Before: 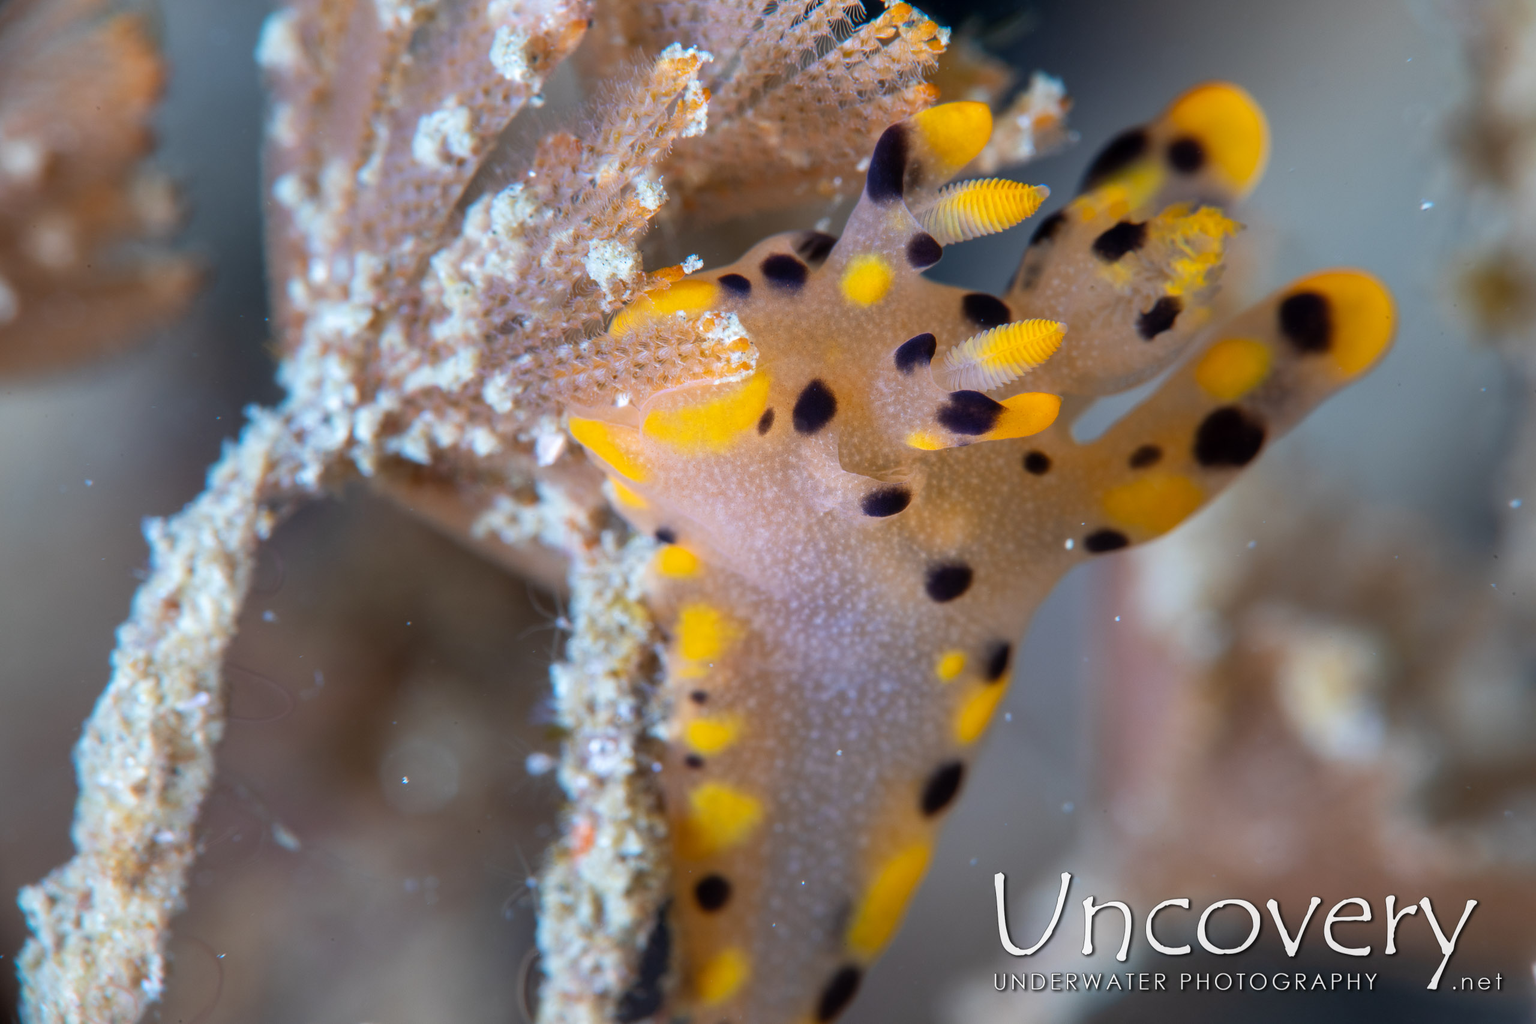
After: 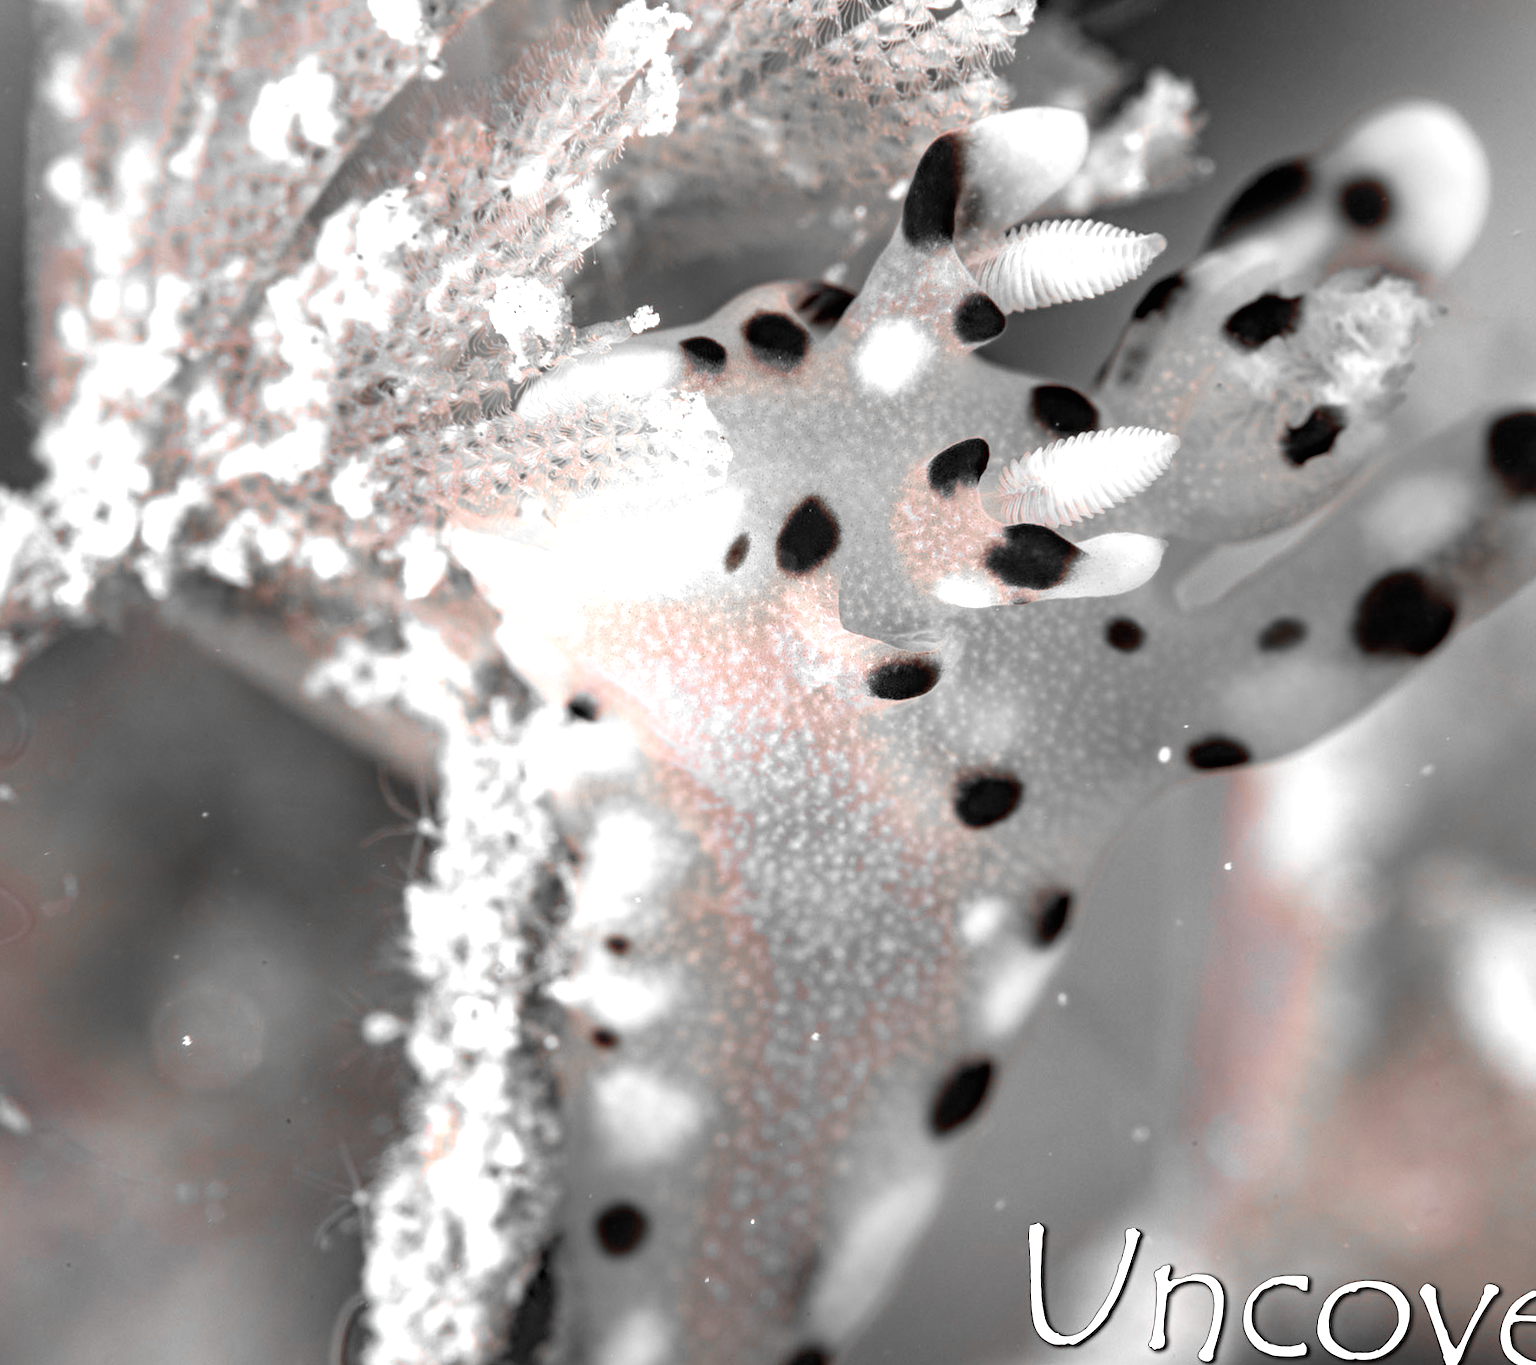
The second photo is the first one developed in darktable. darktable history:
color zones: curves: ch1 [(0, 0.006) (0.094, 0.285) (0.171, 0.001) (0.429, 0.001) (0.571, 0.003) (0.714, 0.004) (0.857, 0.004) (1, 0.006)]
crop and rotate: angle -3.27°, left 14.277%, top 0.028%, right 10.766%, bottom 0.028%
exposure: black level correction 0, exposure 1.2 EV, compensate exposure bias true, compensate highlight preservation false
haze removal: strength 0.42, compatibility mode true, adaptive false
